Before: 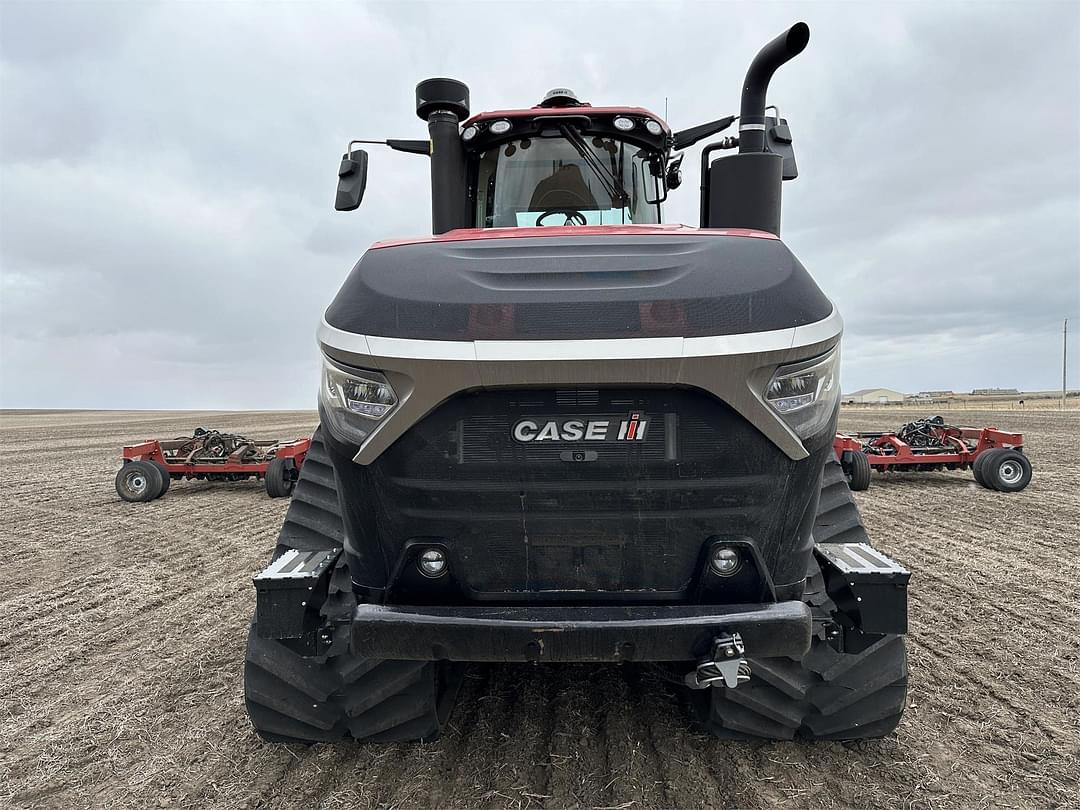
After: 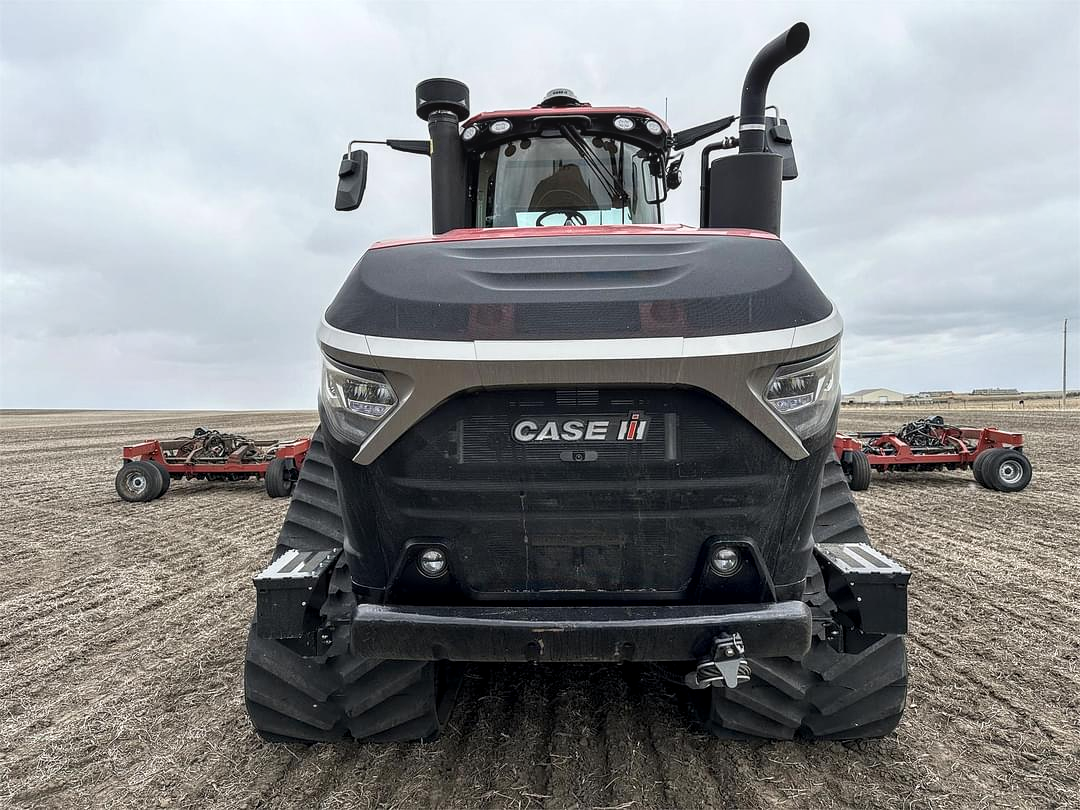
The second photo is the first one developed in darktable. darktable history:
shadows and highlights: shadows 0, highlights 40
local contrast: on, module defaults
